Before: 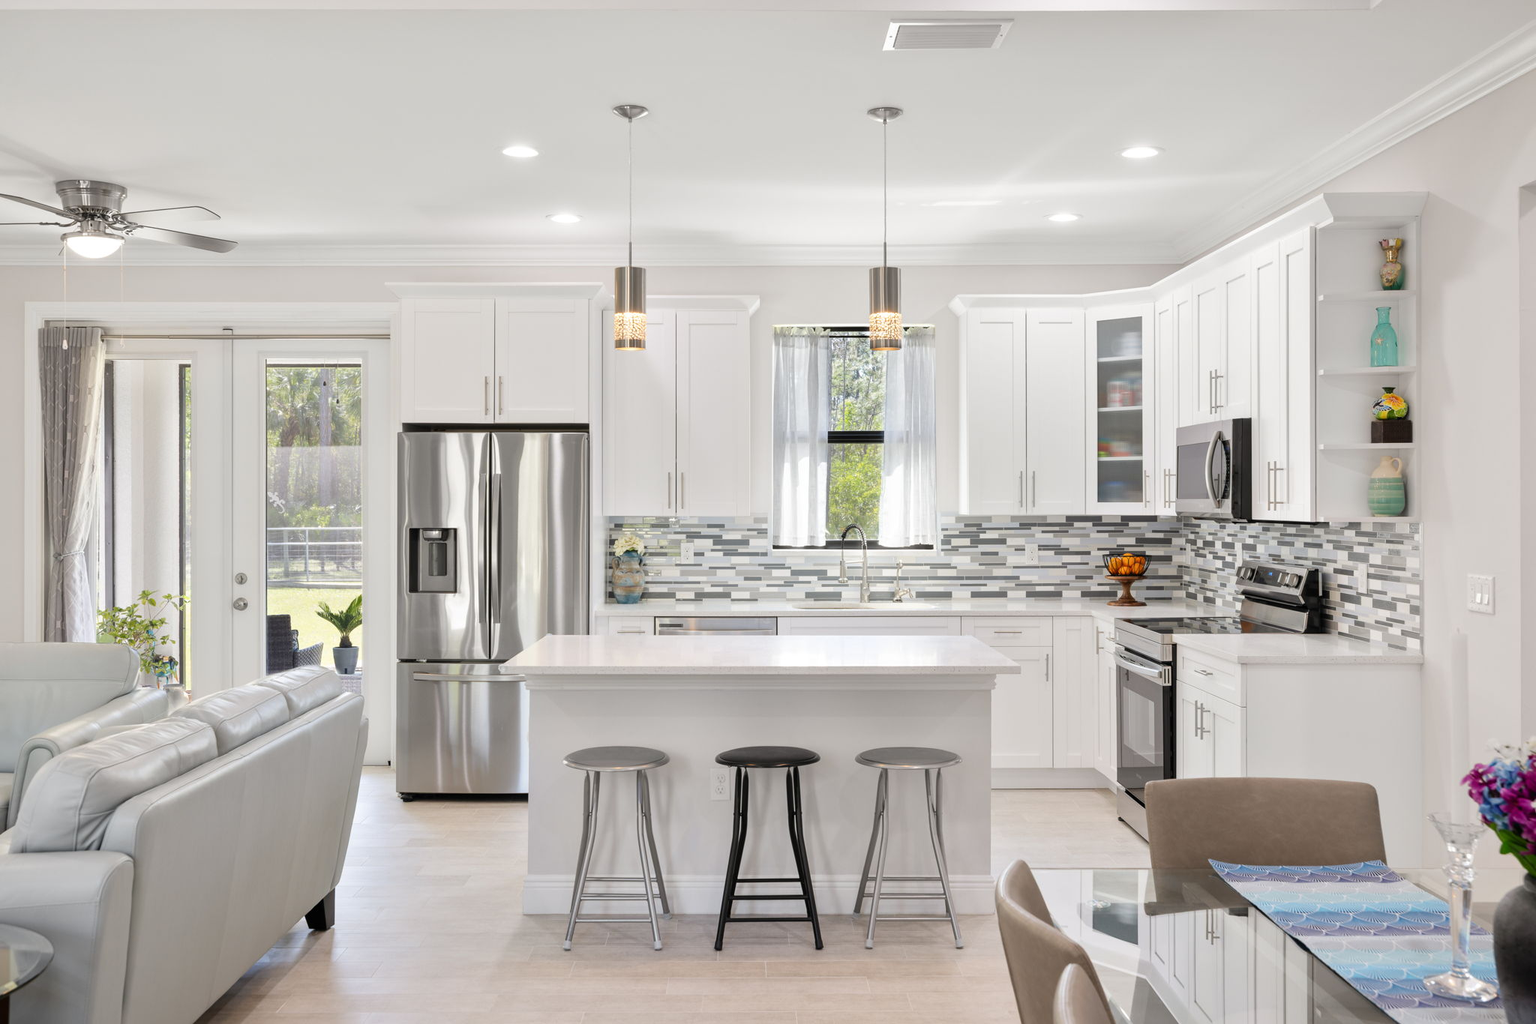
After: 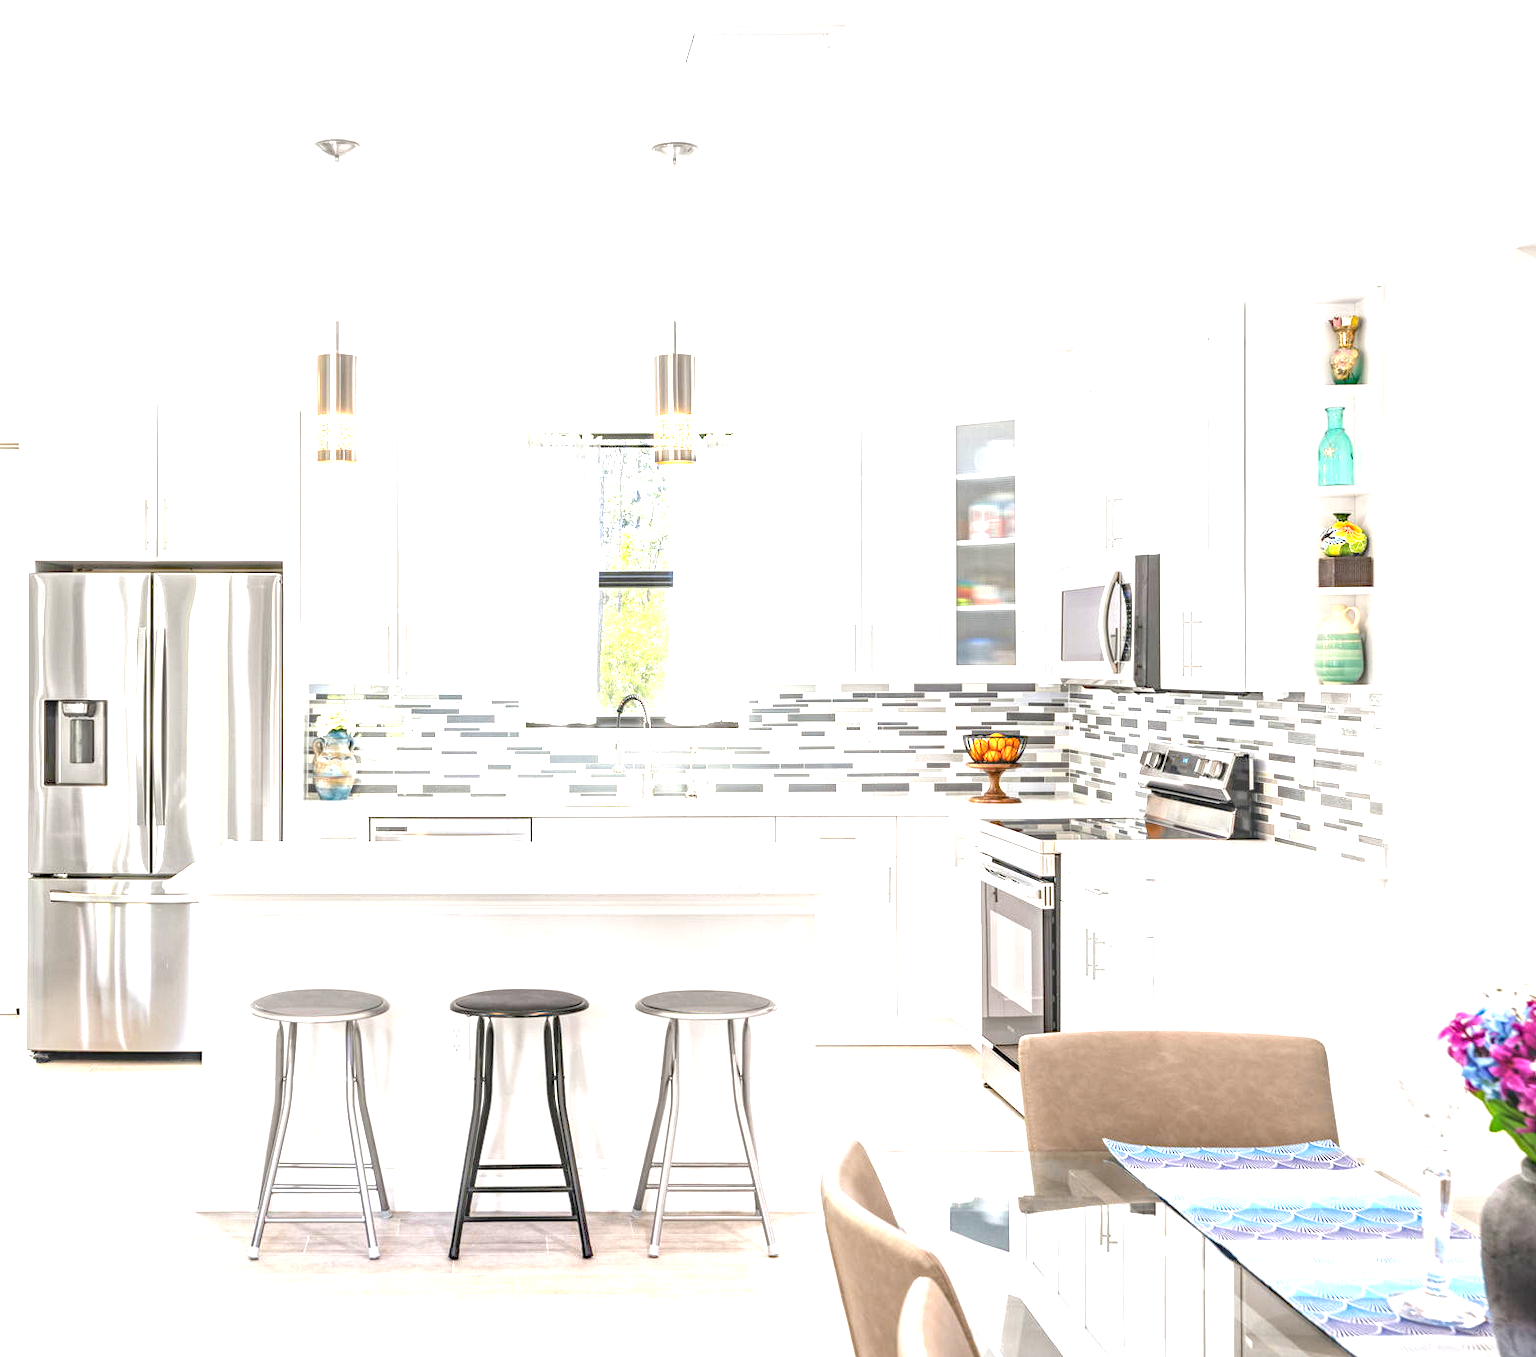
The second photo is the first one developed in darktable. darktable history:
crop and rotate: left 24.479%
exposure: black level correction 0, exposure 1.624 EV, compensate highlight preservation false
haze removal: compatibility mode true, adaptive false
local contrast: highlights 5%, shadows 3%, detail 134%
